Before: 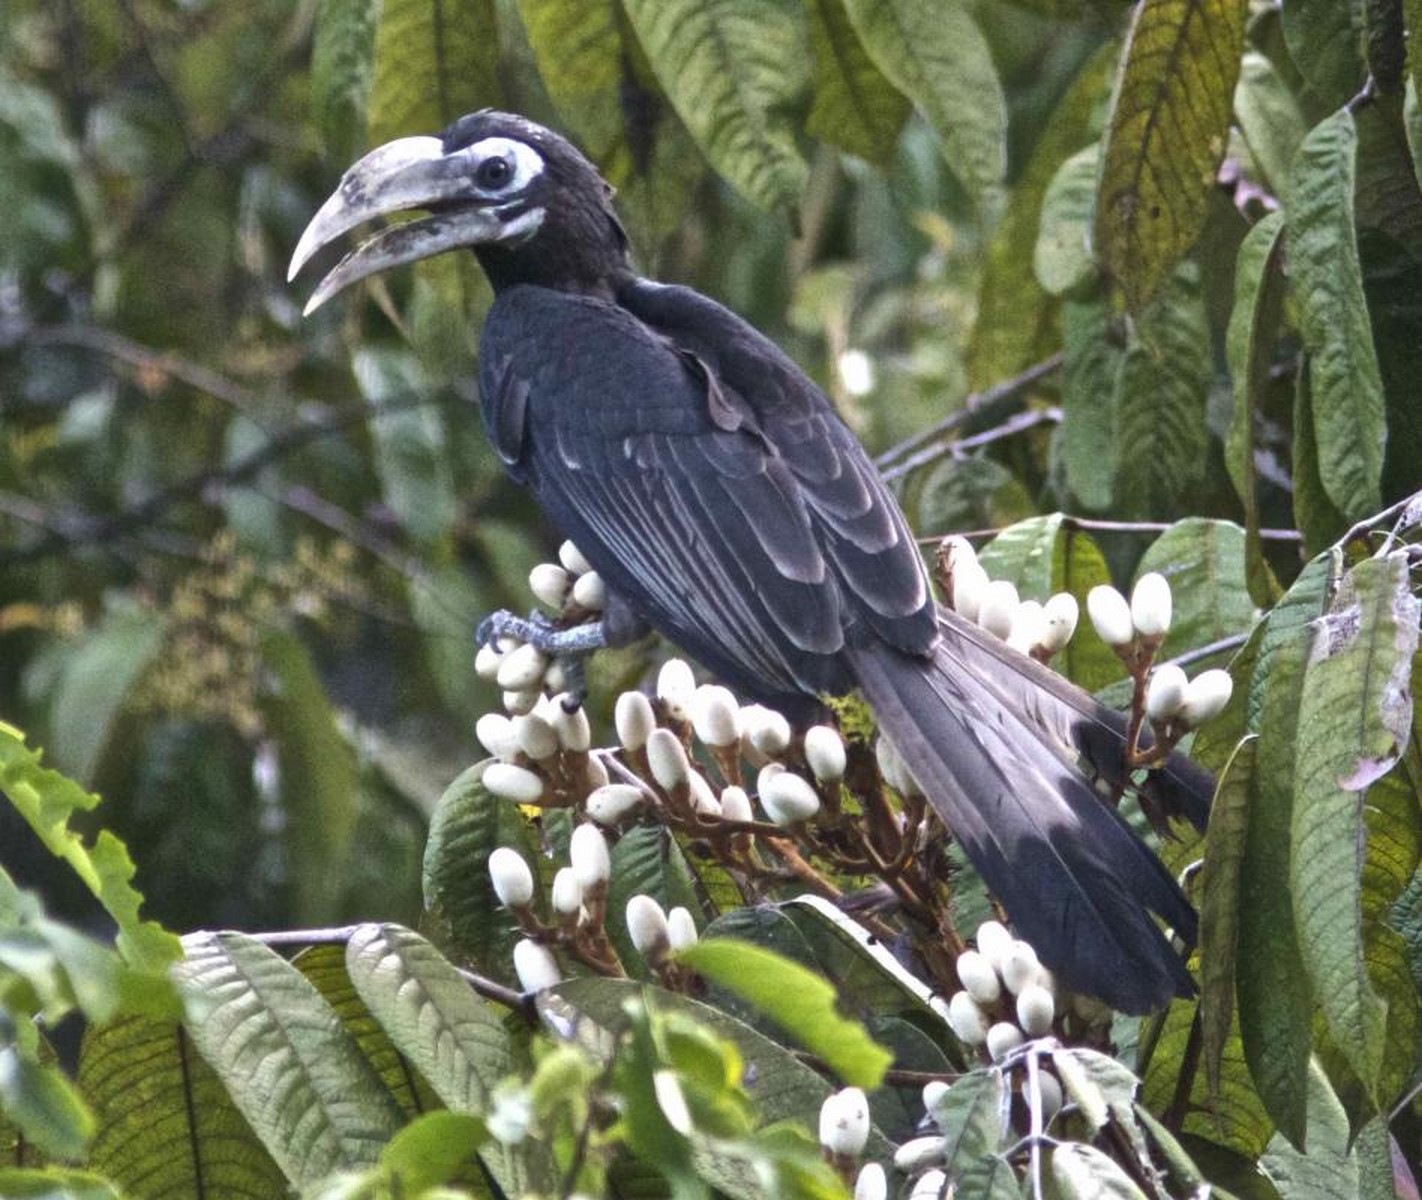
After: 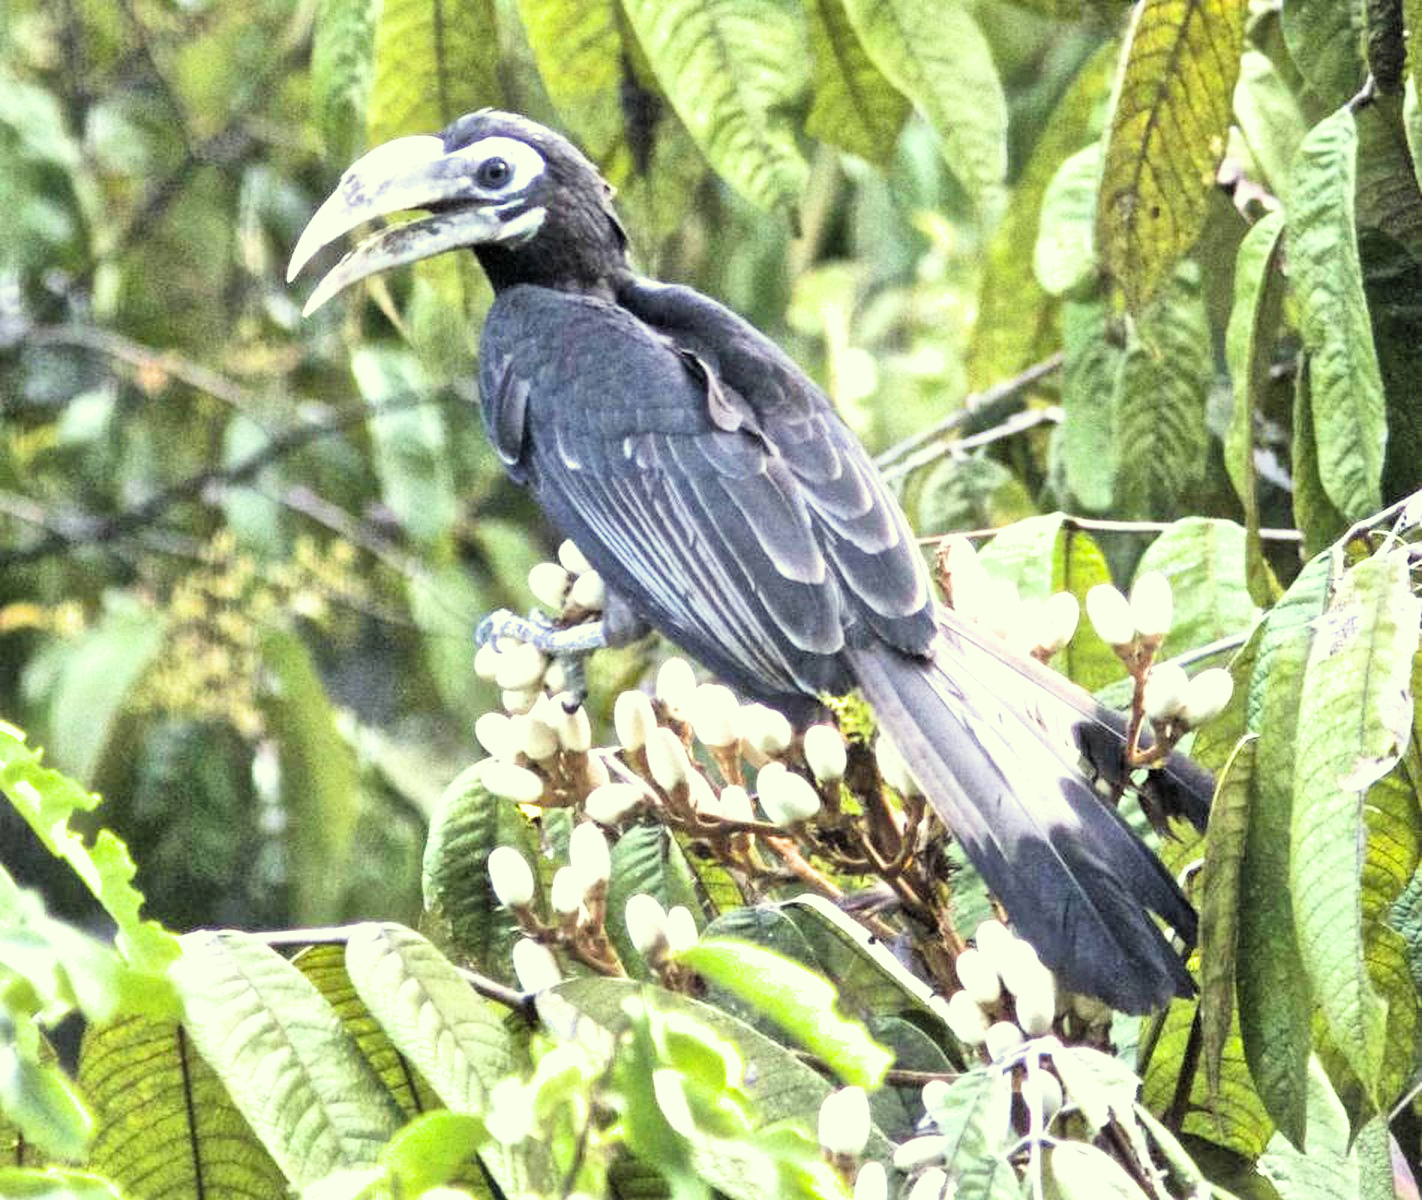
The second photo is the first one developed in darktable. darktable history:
filmic rgb: black relative exposure -4 EV, white relative exposure 3 EV, hardness 3.02, contrast 1.4
color correction: highlights a* -5.94, highlights b* 11.19
exposure: black level correction 0.001, exposure 1.719 EV, compensate exposure bias true, compensate highlight preservation false
